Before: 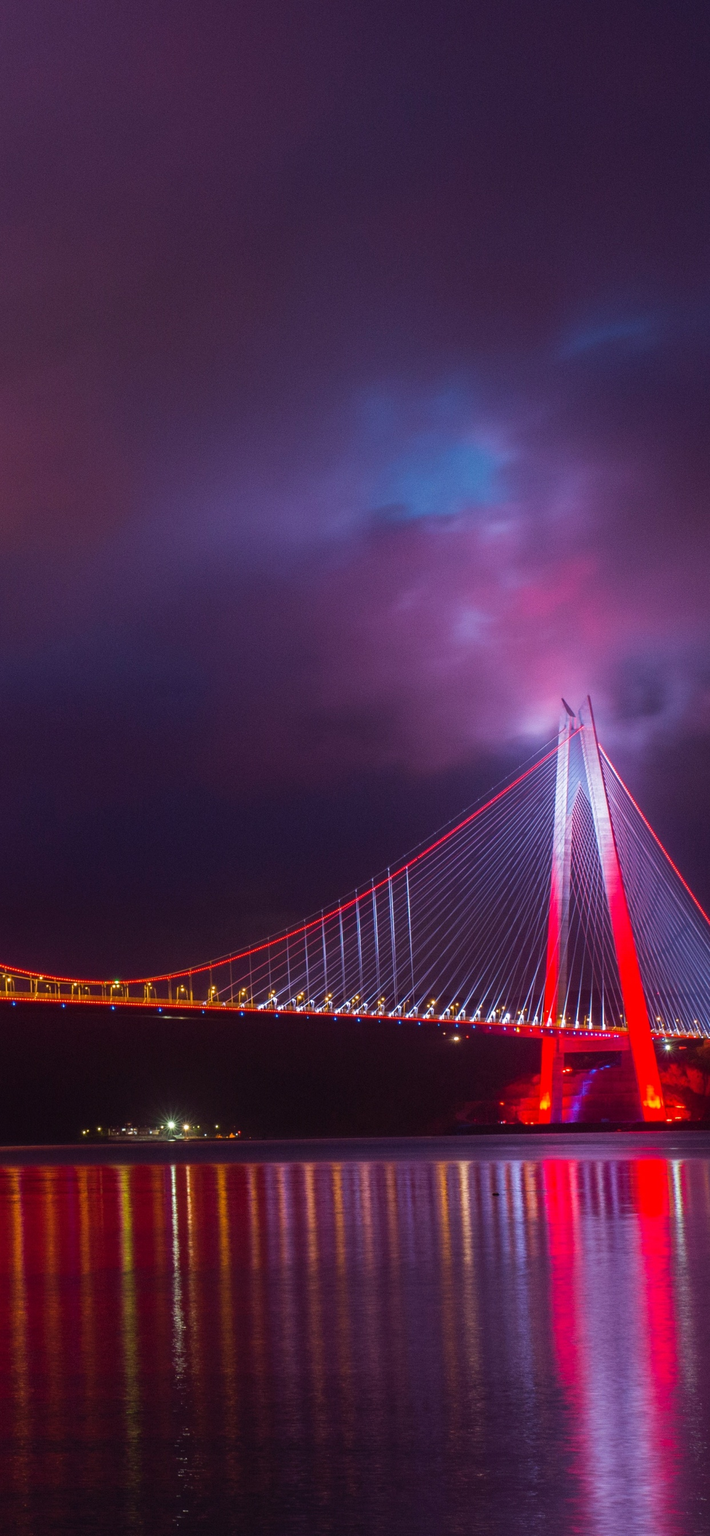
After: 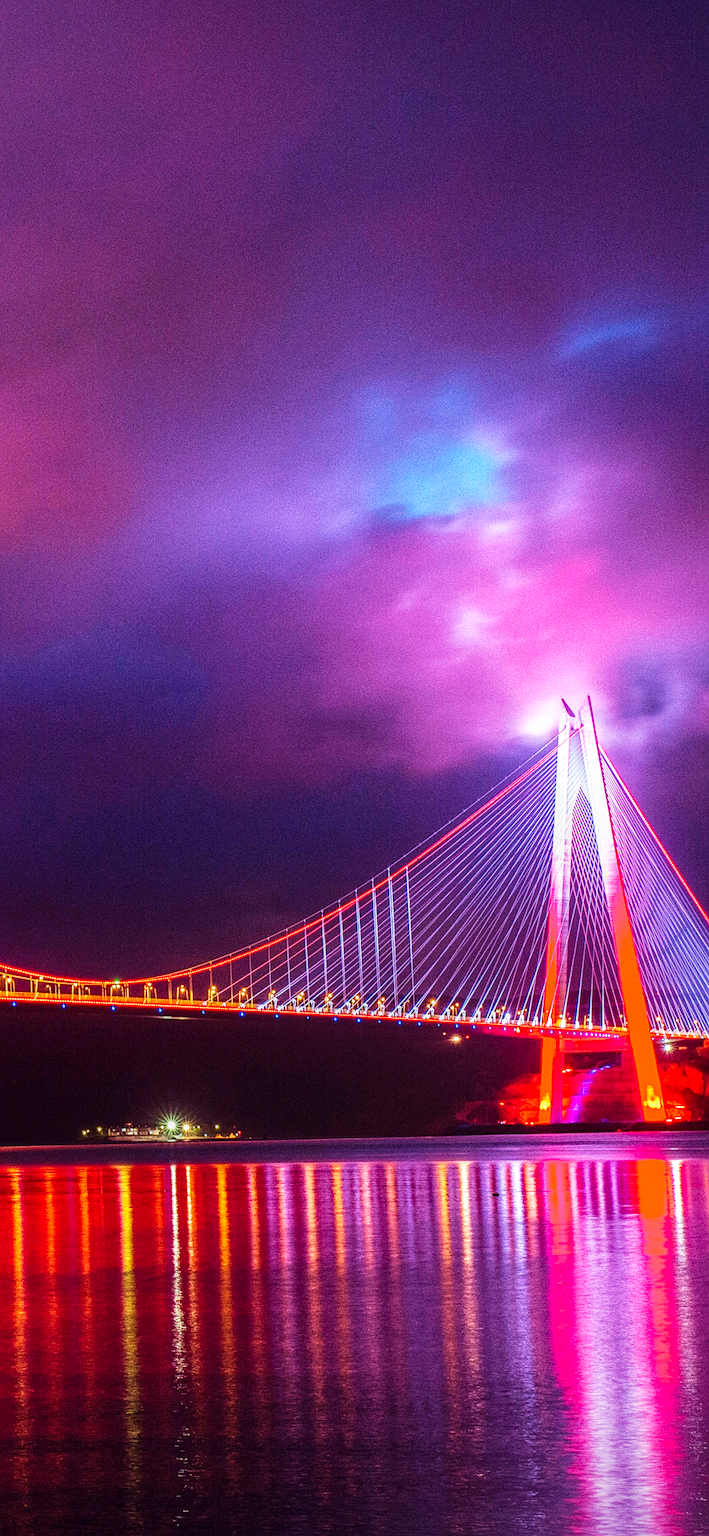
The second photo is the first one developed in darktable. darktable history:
velvia: on, module defaults
base curve: curves: ch0 [(0, 0) (0.007, 0.004) (0.027, 0.03) (0.046, 0.07) (0.207, 0.54) (0.442, 0.872) (0.673, 0.972) (1, 1)], preserve colors none
tone equalizer: -8 EV 0 EV, -7 EV 0.002 EV, -6 EV -0.003 EV, -5 EV -0.01 EV, -4 EV -0.054 EV, -3 EV -0.2 EV, -2 EV -0.277 EV, -1 EV 0.111 EV, +0 EV 0.307 EV, edges refinement/feathering 500, mask exposure compensation -1.57 EV, preserve details guided filter
exposure: black level correction 0, exposure 0.699 EV, compensate highlight preservation false
local contrast: highlights 1%, shadows 7%, detail 133%
sharpen: on, module defaults
vignetting: fall-off start 75.66%, brightness -0.311, saturation -0.051, width/height ratio 1.089, dithering 8-bit output
haze removal: compatibility mode true, adaptive false
